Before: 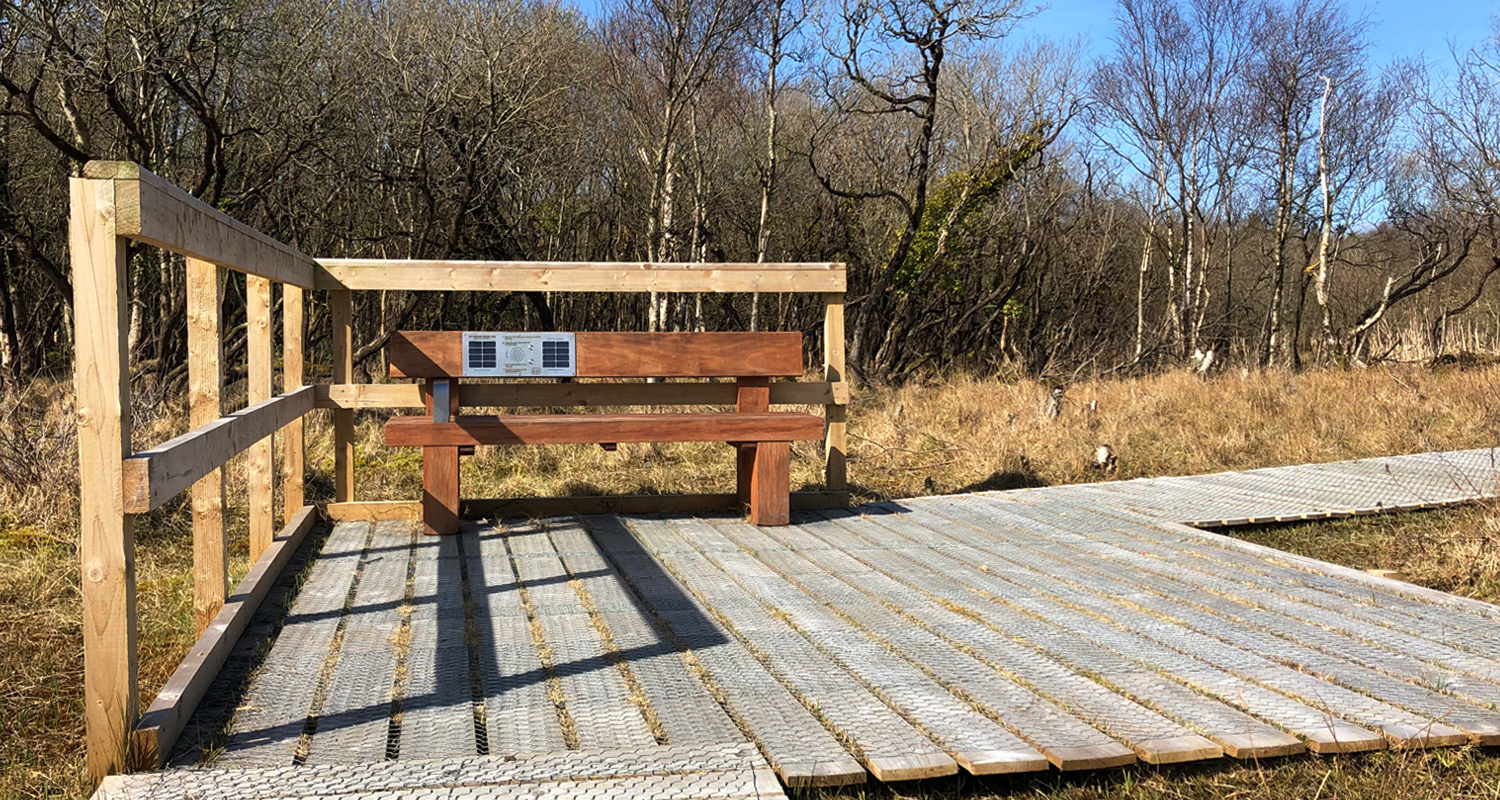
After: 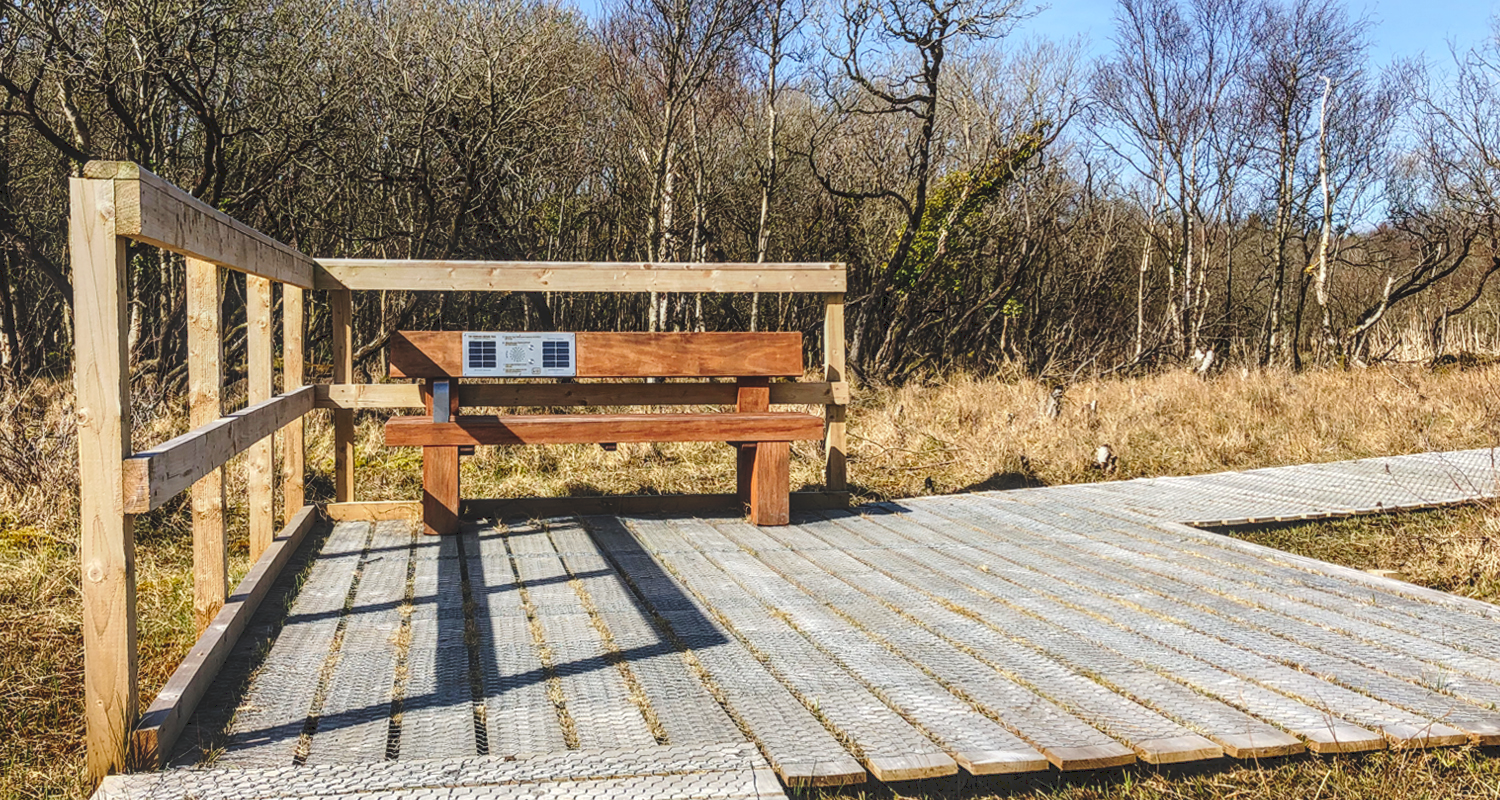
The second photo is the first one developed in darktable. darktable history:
color correction: highlights a* -0.182, highlights b* -0.124
tone curve: curves: ch0 [(0, 0) (0.003, 0.09) (0.011, 0.095) (0.025, 0.097) (0.044, 0.108) (0.069, 0.117) (0.1, 0.129) (0.136, 0.151) (0.177, 0.185) (0.224, 0.229) (0.277, 0.299) (0.335, 0.379) (0.399, 0.469) (0.468, 0.55) (0.543, 0.629) (0.623, 0.702) (0.709, 0.775) (0.801, 0.85) (0.898, 0.91) (1, 1)], preserve colors none
local contrast: highlights 0%, shadows 0%, detail 133%
